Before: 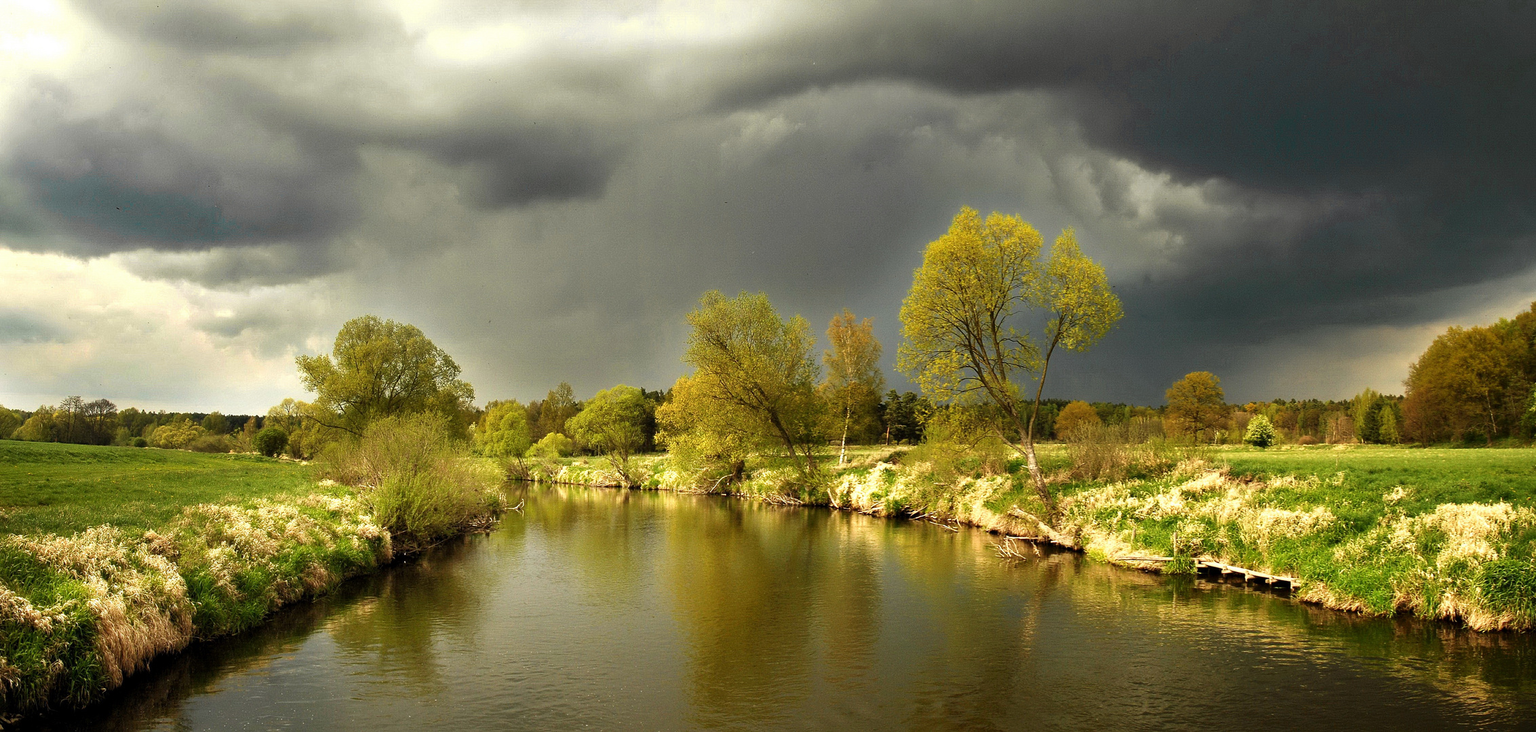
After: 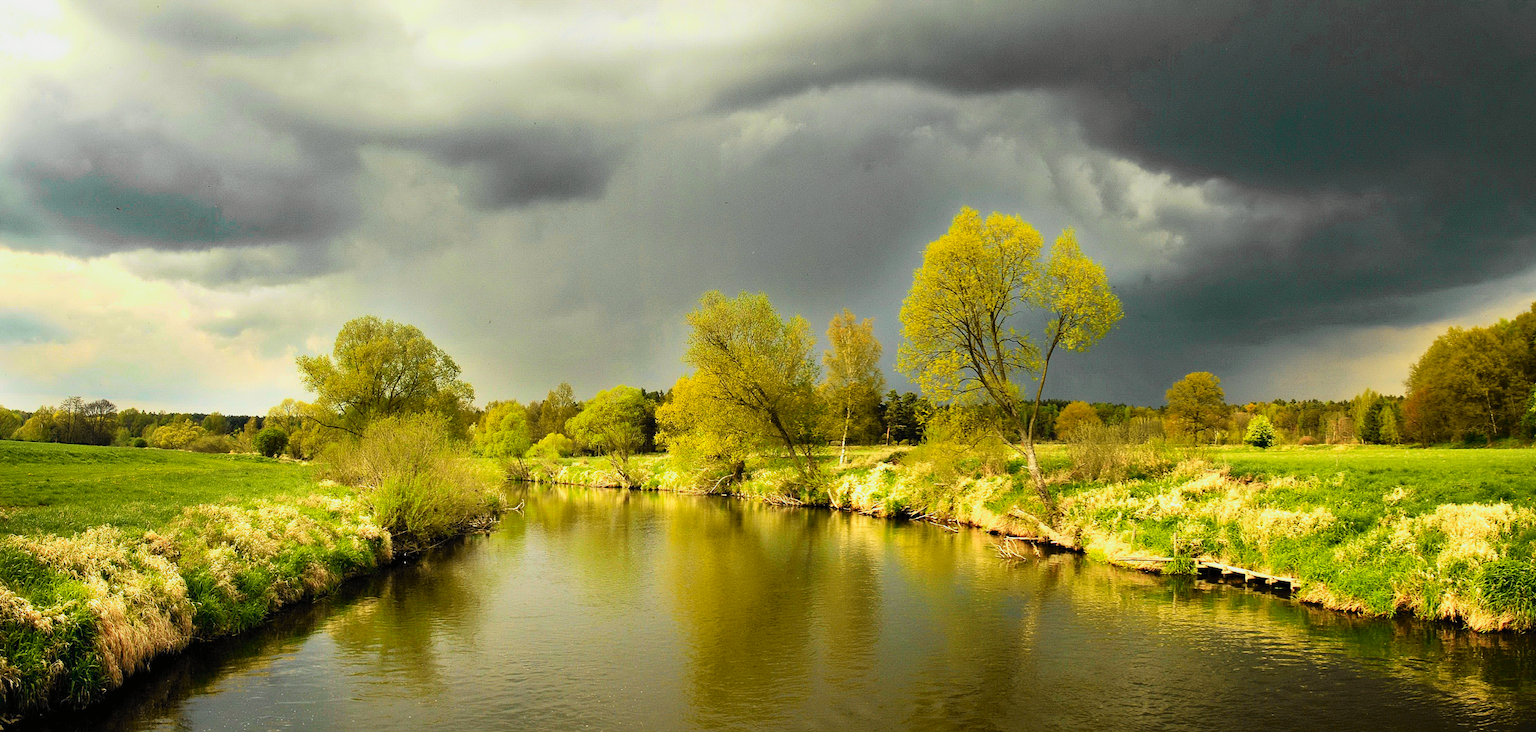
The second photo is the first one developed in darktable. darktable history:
tone curve: curves: ch0 [(0, 0.005) (0.103, 0.097) (0.18, 0.207) (0.384, 0.465) (0.491, 0.585) (0.629, 0.726) (0.84, 0.866) (1, 0.947)]; ch1 [(0, 0) (0.172, 0.123) (0.324, 0.253) (0.396, 0.388) (0.478, 0.461) (0.499, 0.497) (0.532, 0.515) (0.57, 0.584) (0.635, 0.675) (0.805, 0.892) (1, 1)]; ch2 [(0, 0) (0.411, 0.424) (0.496, 0.501) (0.515, 0.507) (0.553, 0.562) (0.604, 0.642) (0.708, 0.768) (0.839, 0.916) (1, 1)], color space Lab, independent channels, preserve colors none
